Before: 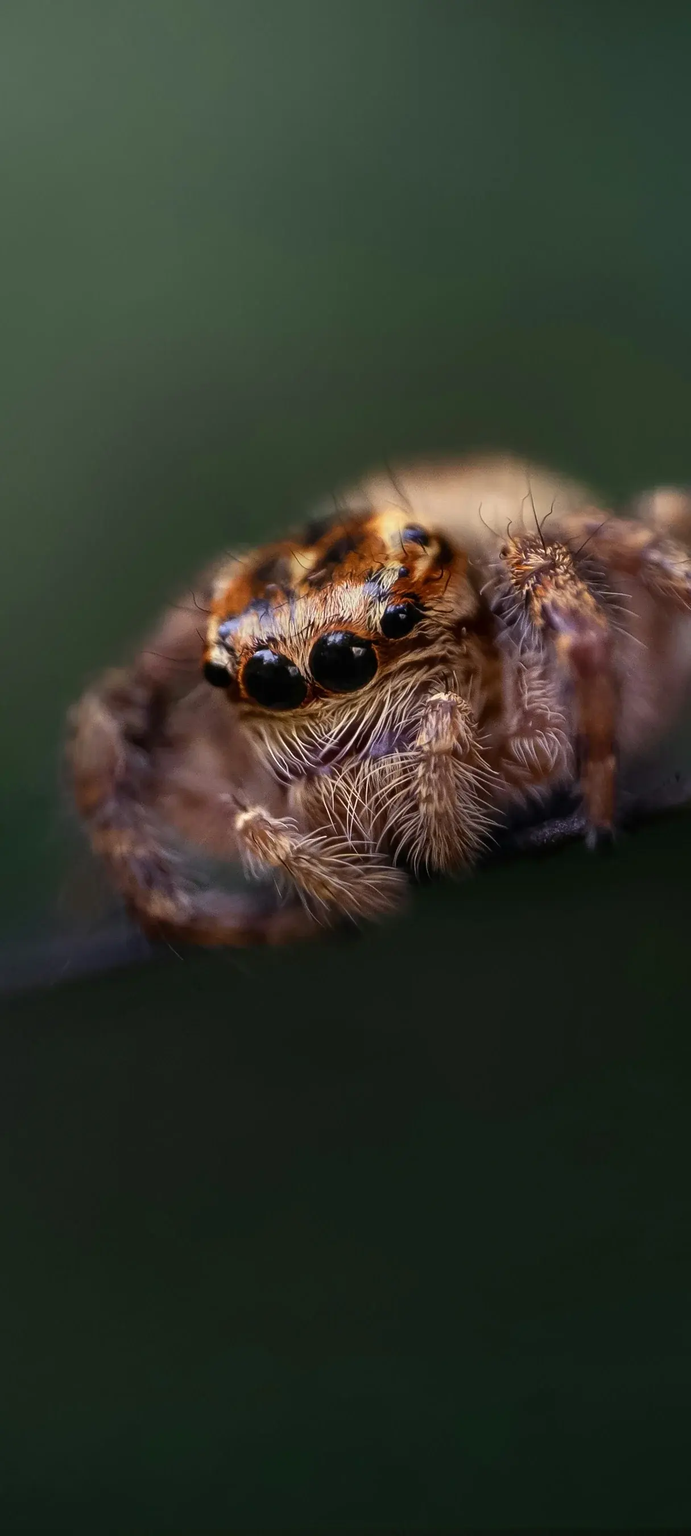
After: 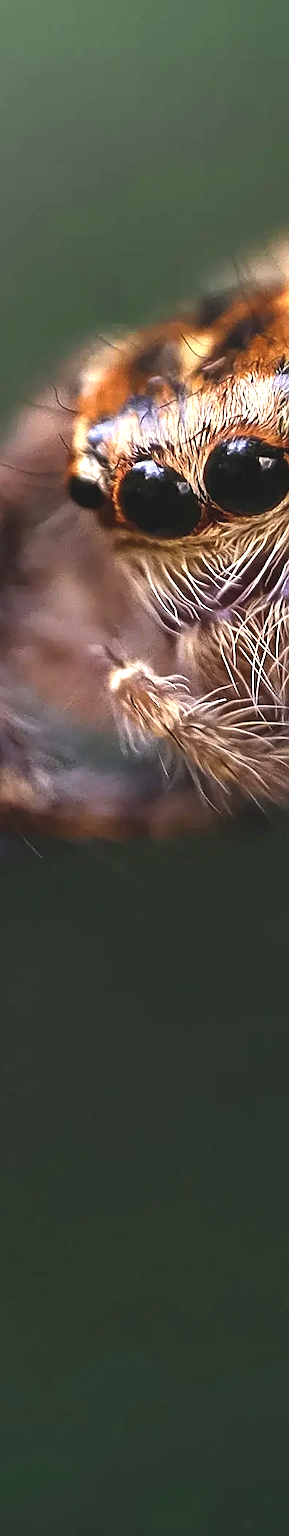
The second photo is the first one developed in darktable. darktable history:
crop and rotate: left 21.763%, top 18.914%, right 45.421%, bottom 2.967%
exposure: black level correction -0.005, exposure 1.008 EV, compensate highlight preservation false
color zones: curves: ch0 [(0.068, 0.464) (0.25, 0.5) (0.48, 0.508) (0.75, 0.536) (0.886, 0.476) (0.967, 0.456)]; ch1 [(0.066, 0.456) (0.25, 0.5) (0.616, 0.508) (0.746, 0.56) (0.934, 0.444)]
sharpen: amount 0.498
